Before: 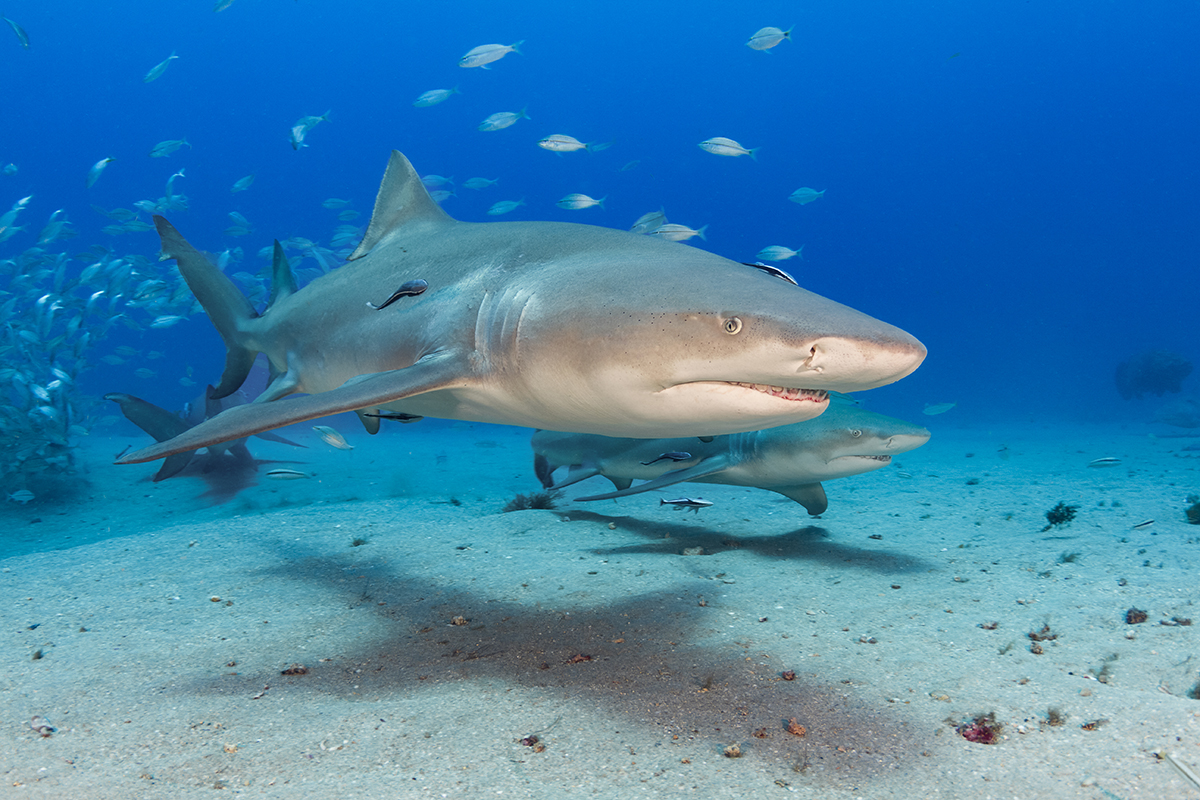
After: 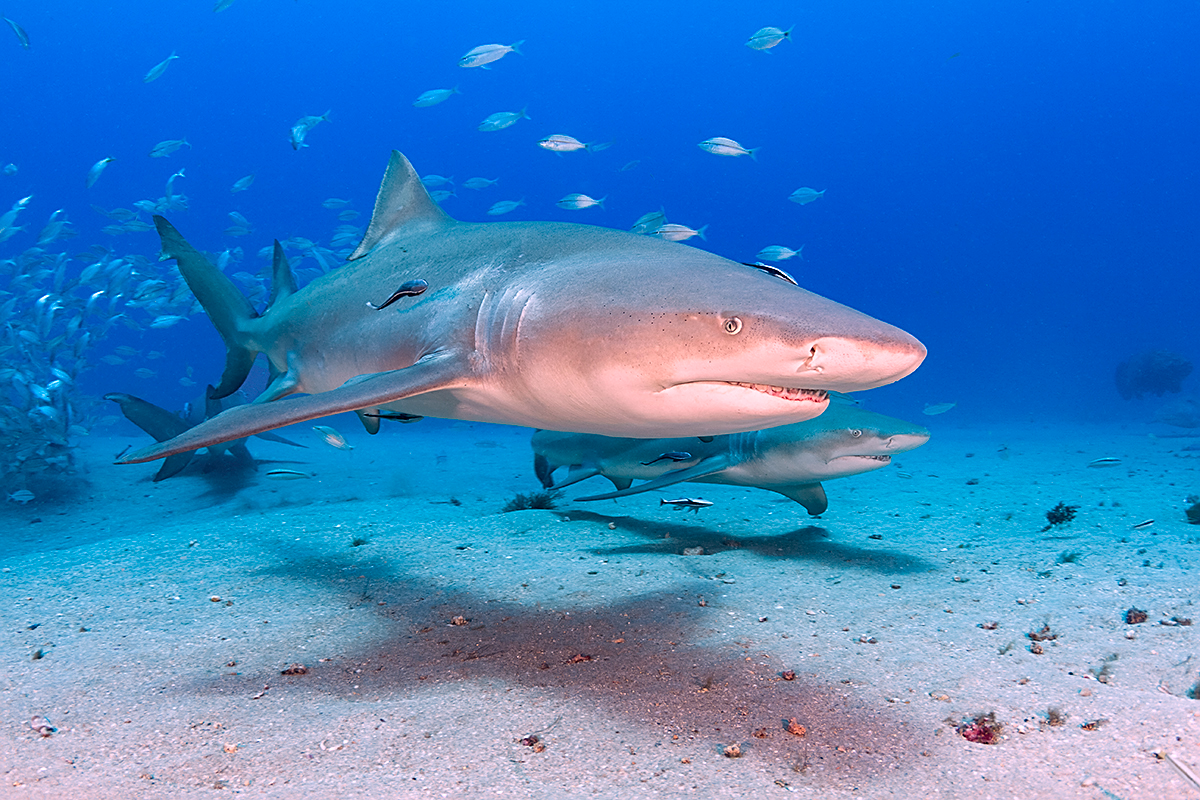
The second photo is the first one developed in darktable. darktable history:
sharpen: on, module defaults
white balance: red 1.188, blue 1.11
exposure: compensate highlight preservation false
